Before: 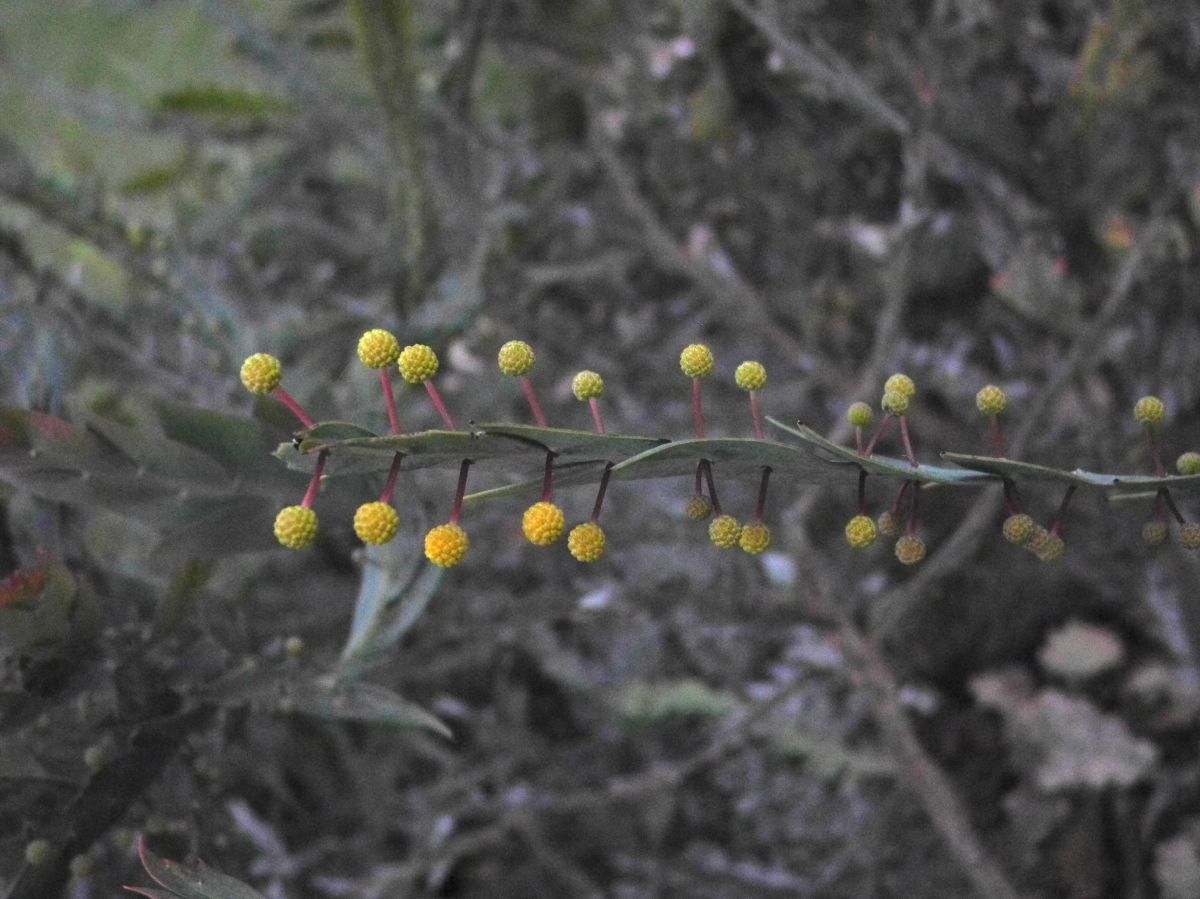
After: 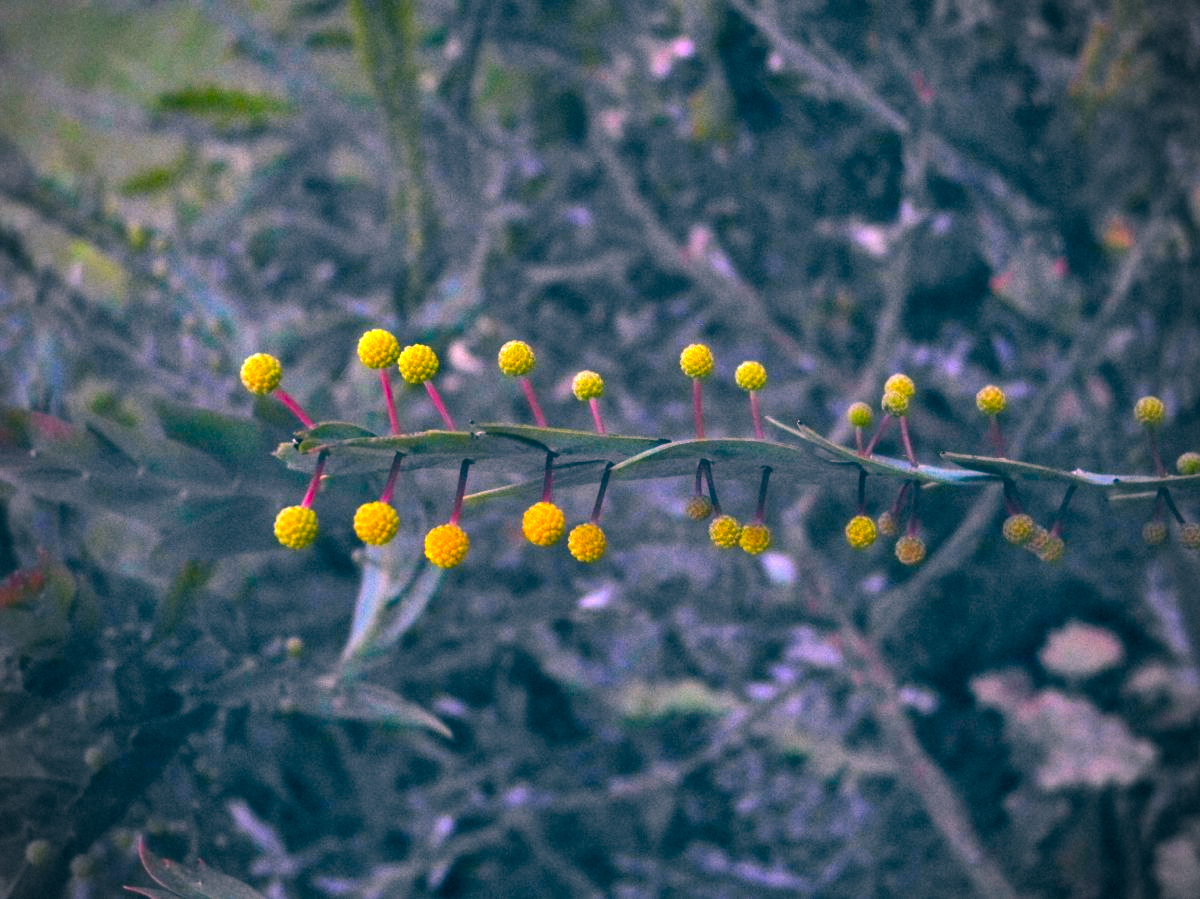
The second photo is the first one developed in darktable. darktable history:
color correction: highlights a* 17.13, highlights b* 0.226, shadows a* -14.74, shadows b* -14, saturation 1.48
vignetting: unbound false
color balance rgb: shadows lift › luminance -9.831%, linear chroma grading › global chroma 9.916%, perceptual saturation grading › global saturation 6.92%, perceptual saturation grading › shadows 5.082%, perceptual brilliance grading › global brilliance 17.414%
